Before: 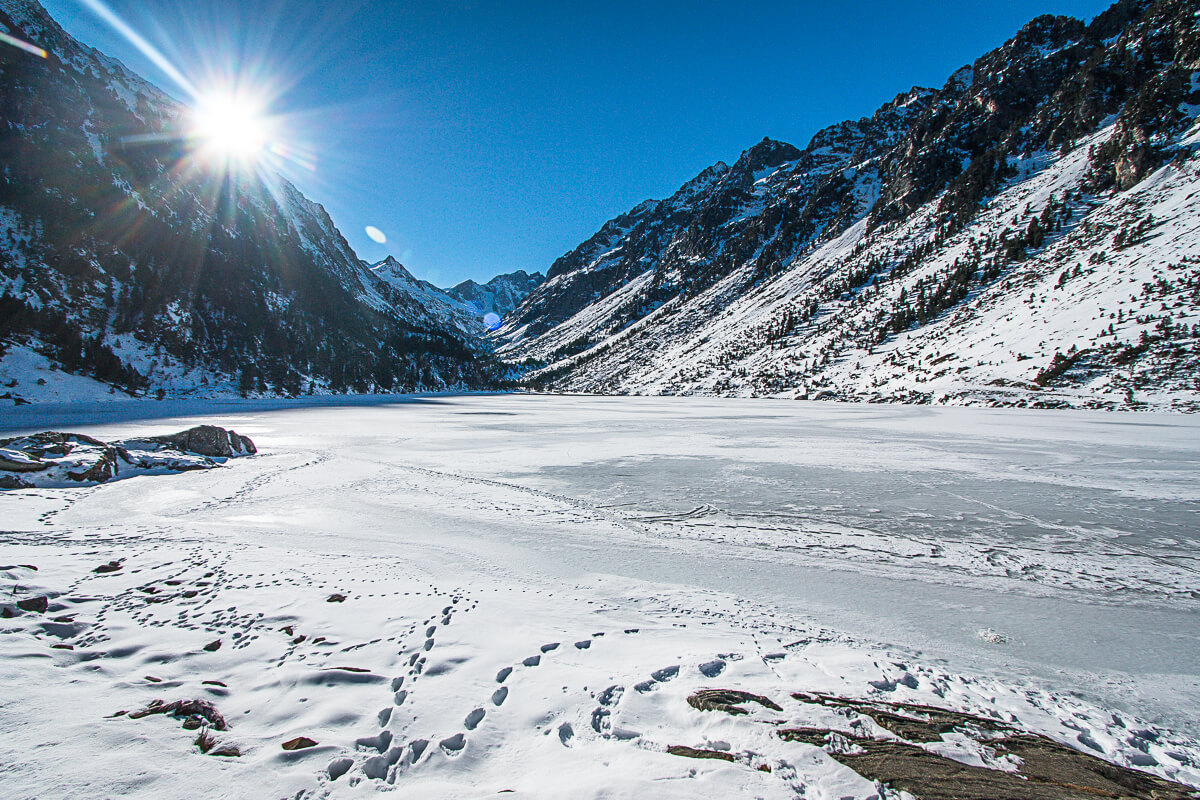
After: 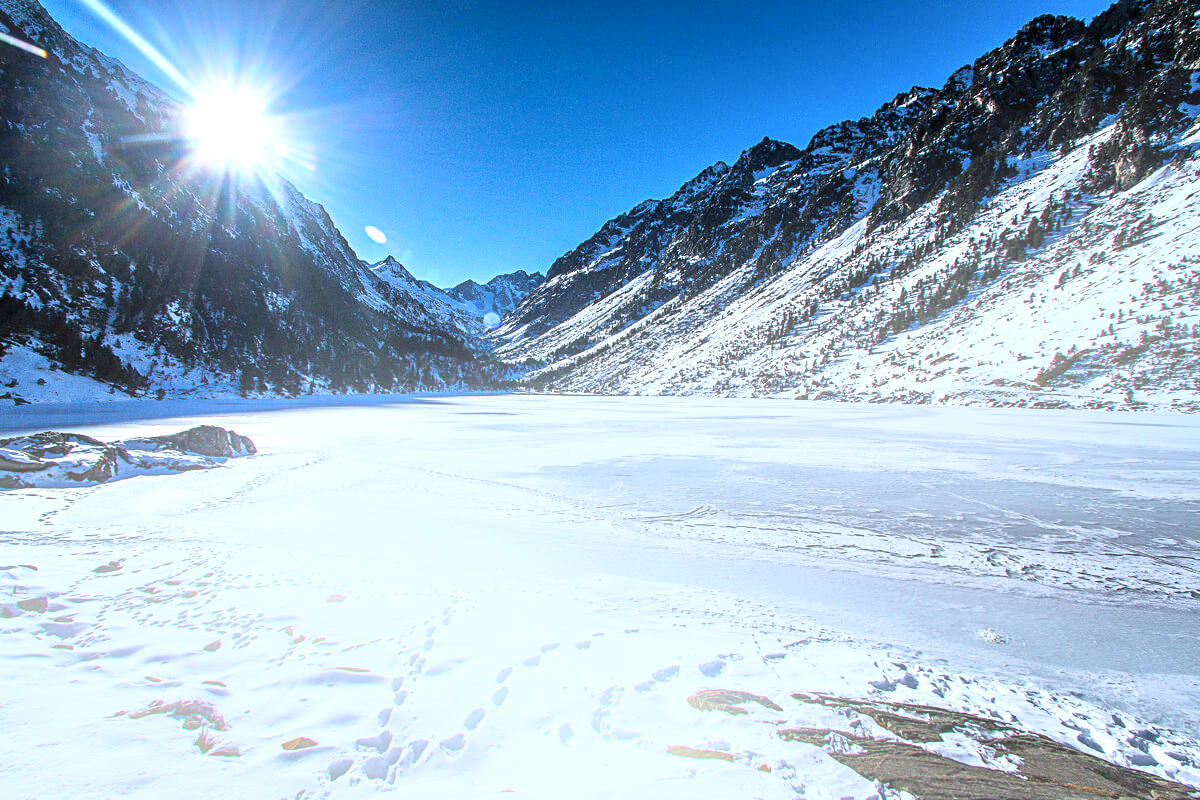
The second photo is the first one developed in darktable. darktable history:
white balance: red 0.931, blue 1.11
contrast equalizer: octaves 7, y [[0.6 ×6], [0.55 ×6], [0 ×6], [0 ×6], [0 ×6]]
bloom: on, module defaults
